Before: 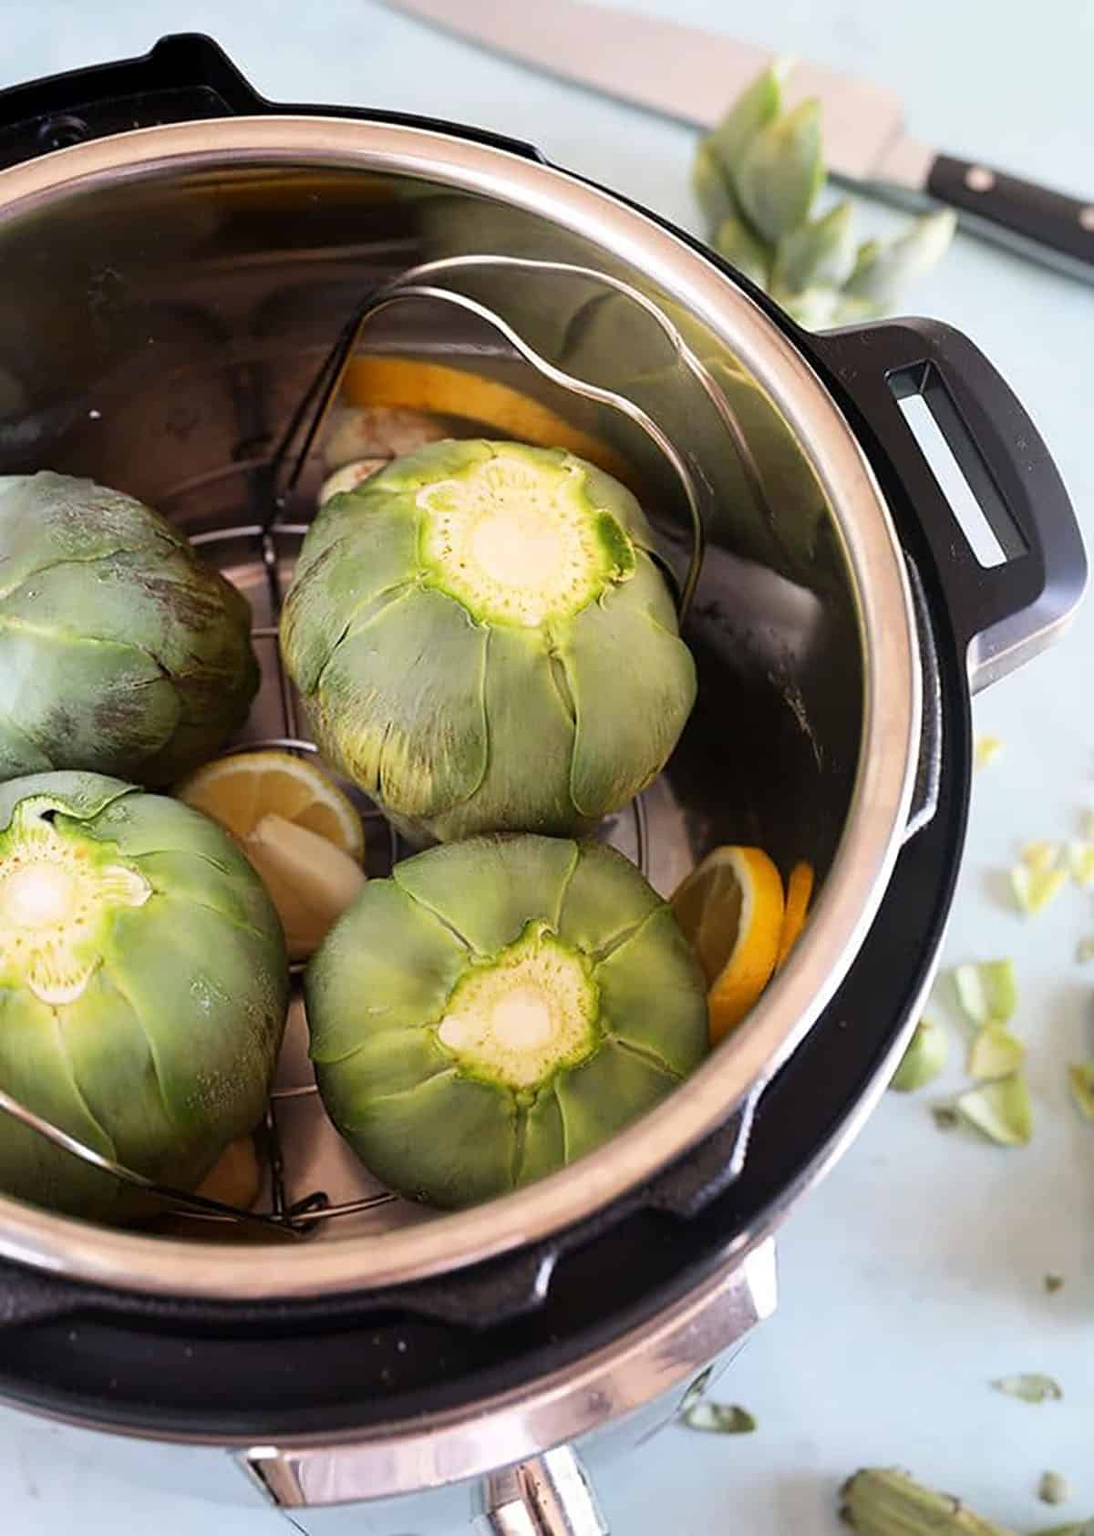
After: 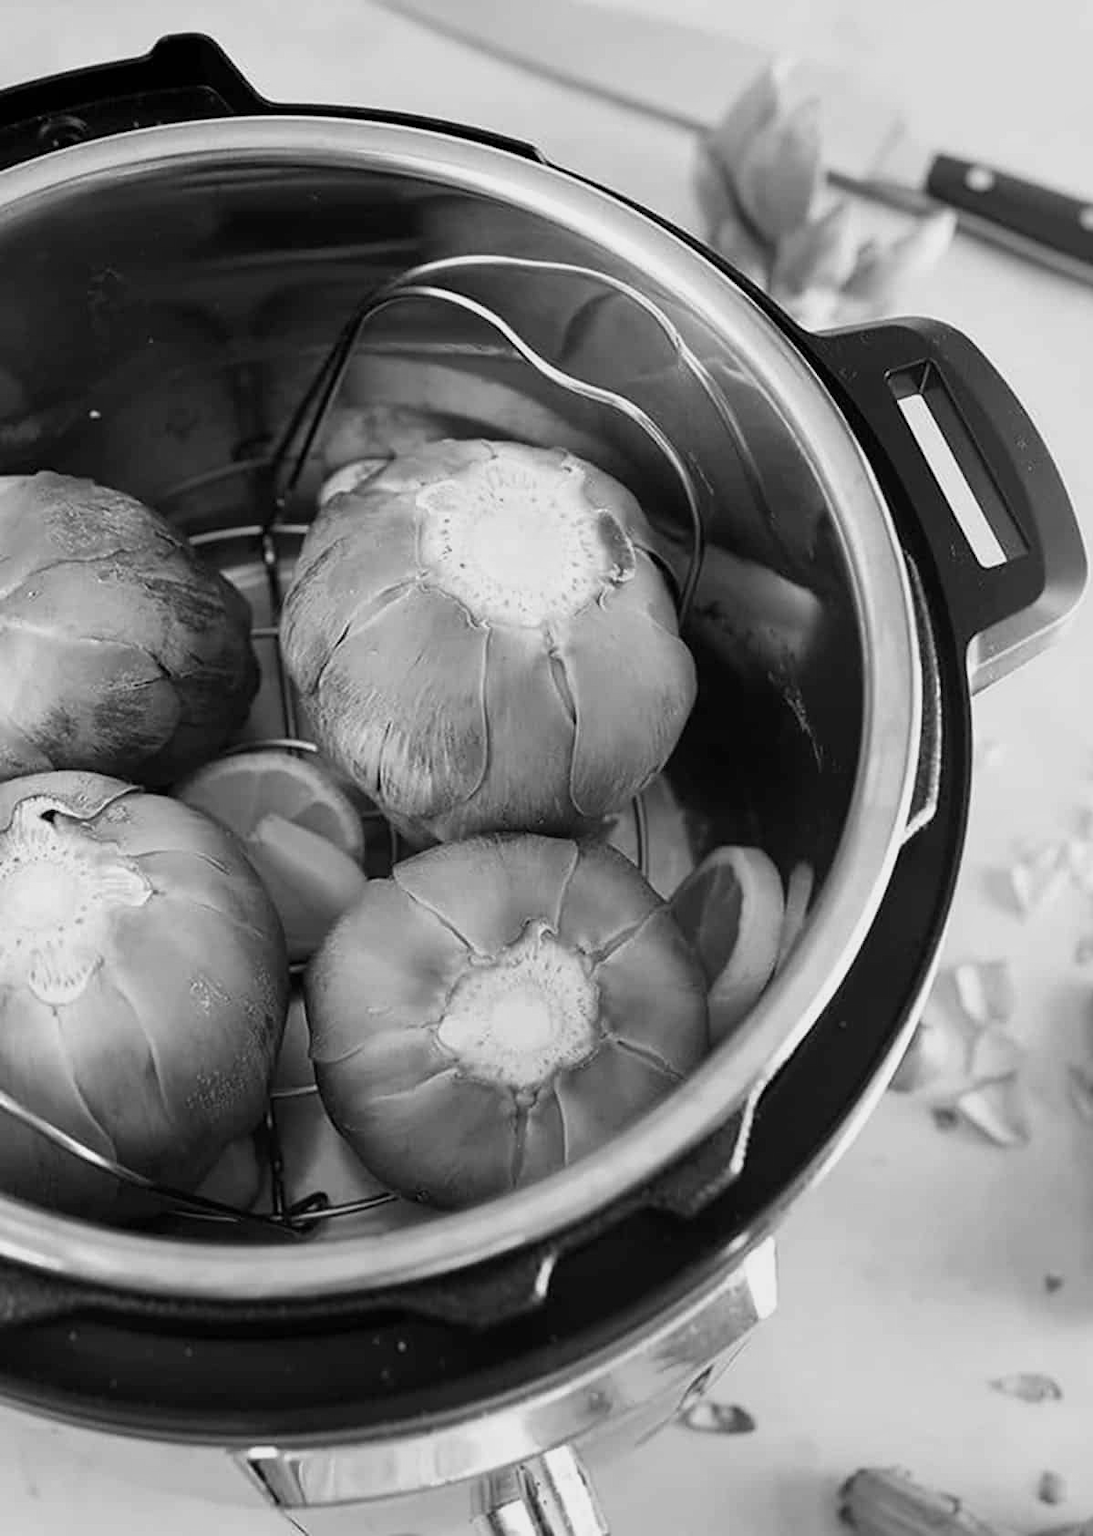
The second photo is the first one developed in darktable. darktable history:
color correction: saturation 0.85
monochrome: a -92.57, b 58.91
